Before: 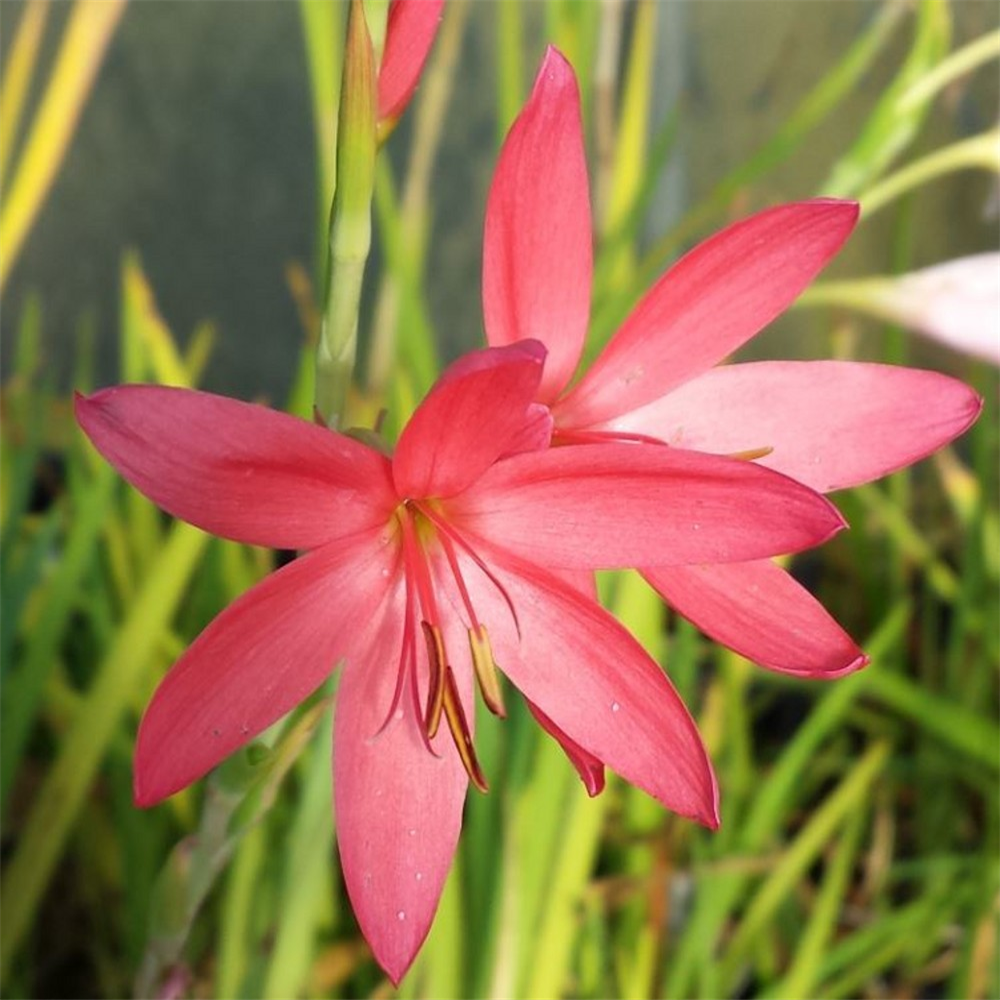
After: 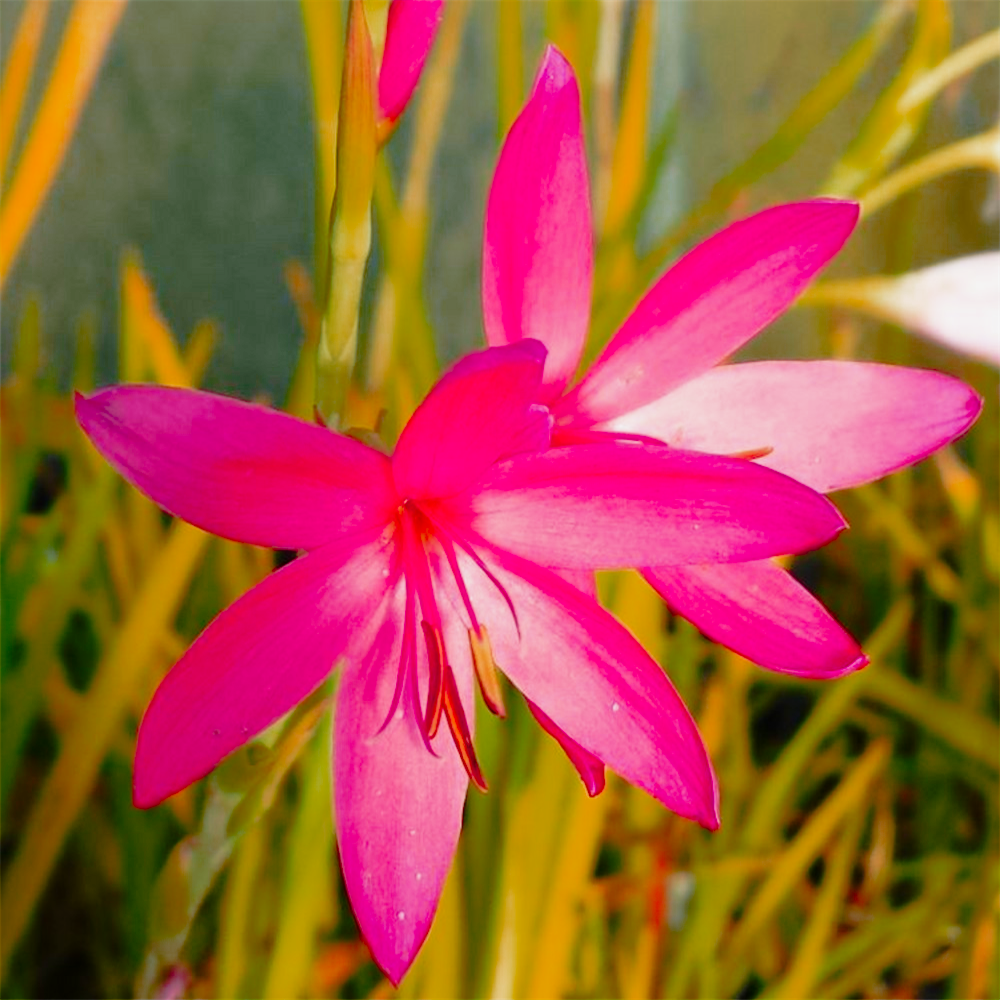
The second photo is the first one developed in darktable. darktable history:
color zones: curves: ch0 [(0.473, 0.374) (0.742, 0.784)]; ch1 [(0.354, 0.737) (0.742, 0.705)]; ch2 [(0.318, 0.421) (0.758, 0.532)]
tone curve: curves: ch0 [(0, 0) (0.168, 0.142) (0.359, 0.44) (0.469, 0.544) (0.634, 0.722) (0.858, 0.903) (1, 0.968)]; ch1 [(0, 0) (0.437, 0.453) (0.472, 0.47) (0.502, 0.502) (0.54, 0.534) (0.57, 0.592) (0.618, 0.66) (0.699, 0.749) (0.859, 0.919) (1, 1)]; ch2 [(0, 0) (0.33, 0.301) (0.421, 0.443) (0.476, 0.498) (0.505, 0.503) (0.547, 0.557) (0.586, 0.634) (0.608, 0.676) (1, 1)], preserve colors none
